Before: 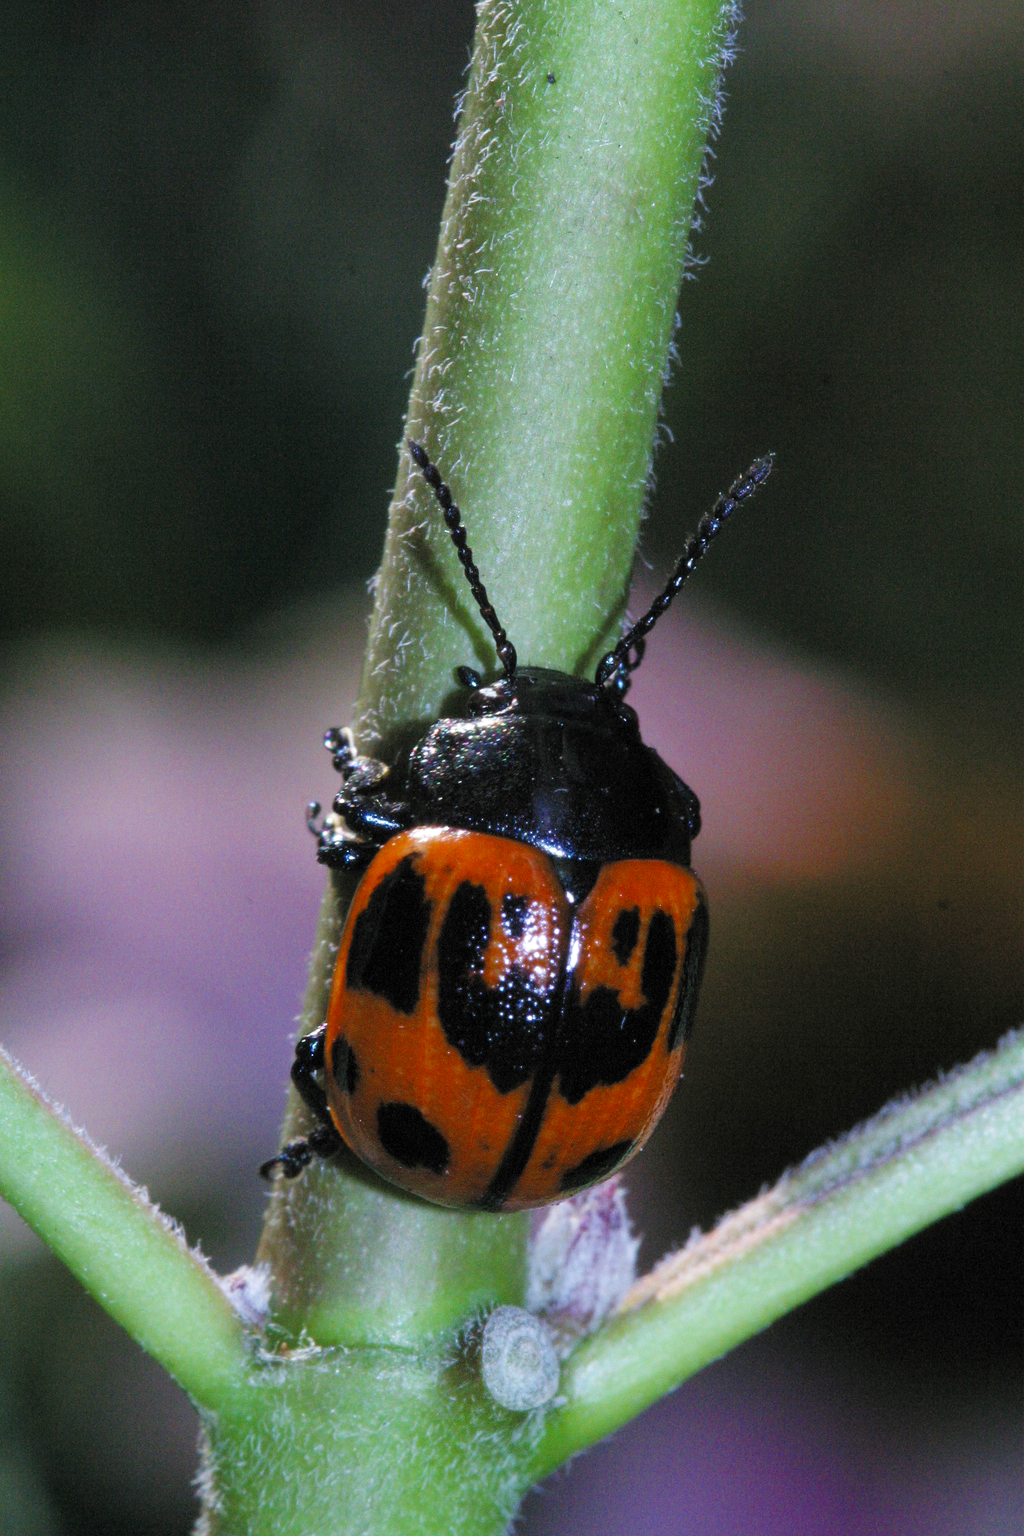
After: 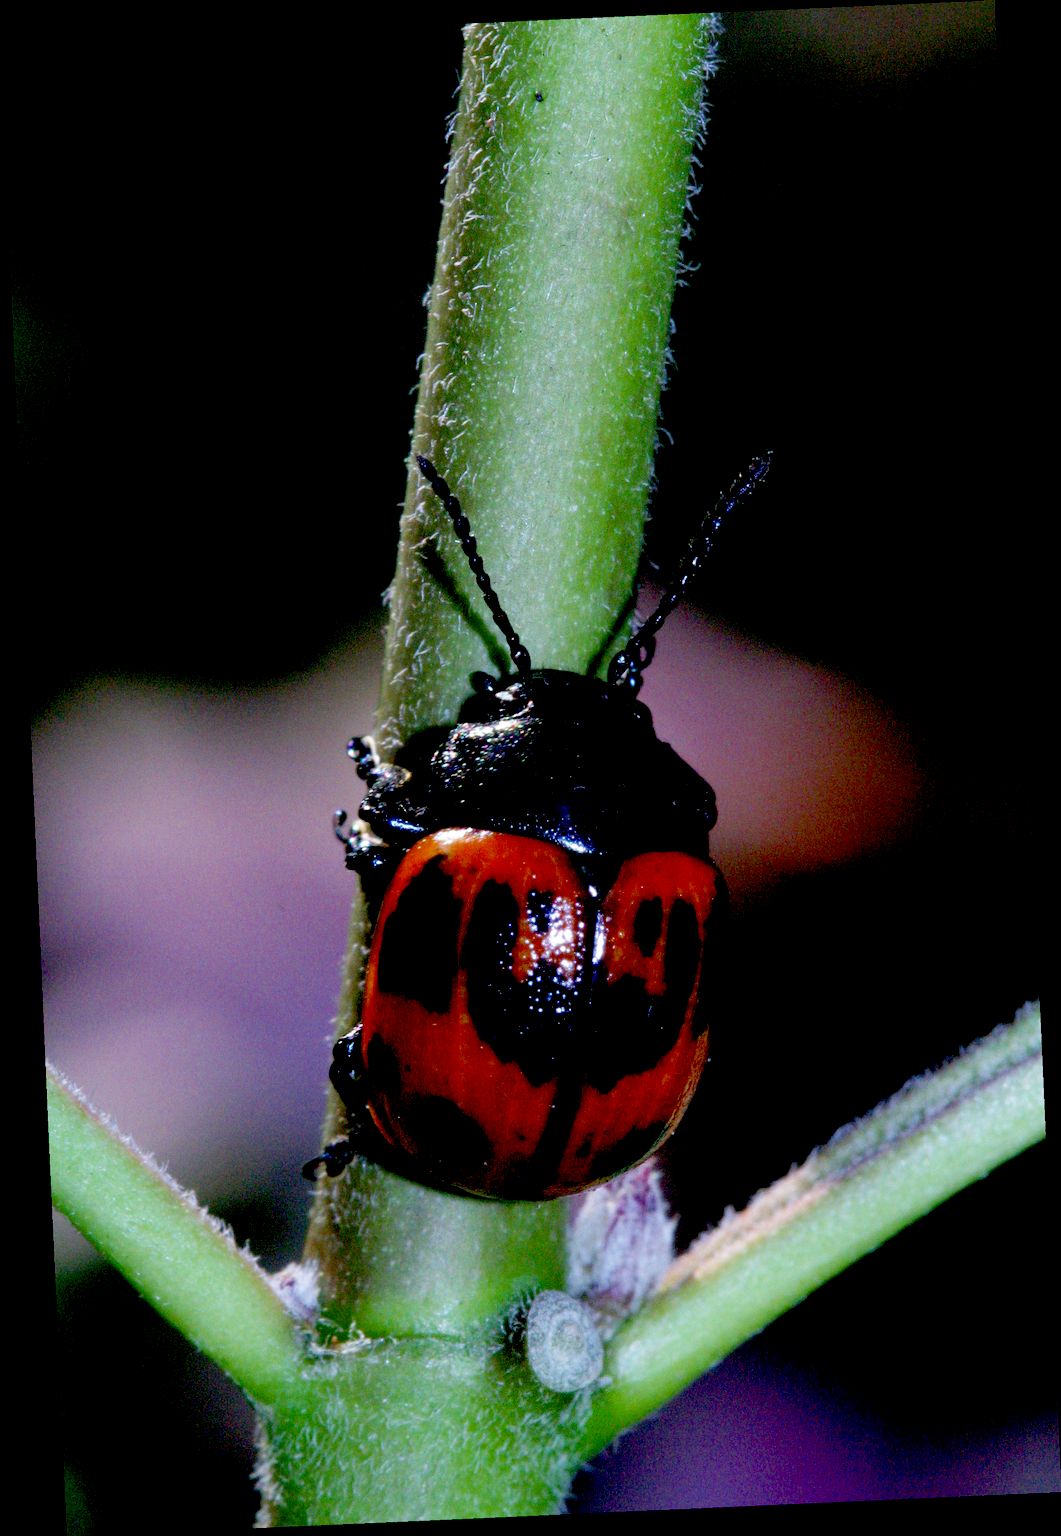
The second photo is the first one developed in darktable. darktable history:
rotate and perspective: rotation -2.56°, automatic cropping off
exposure: black level correction 0.056, compensate highlight preservation false
